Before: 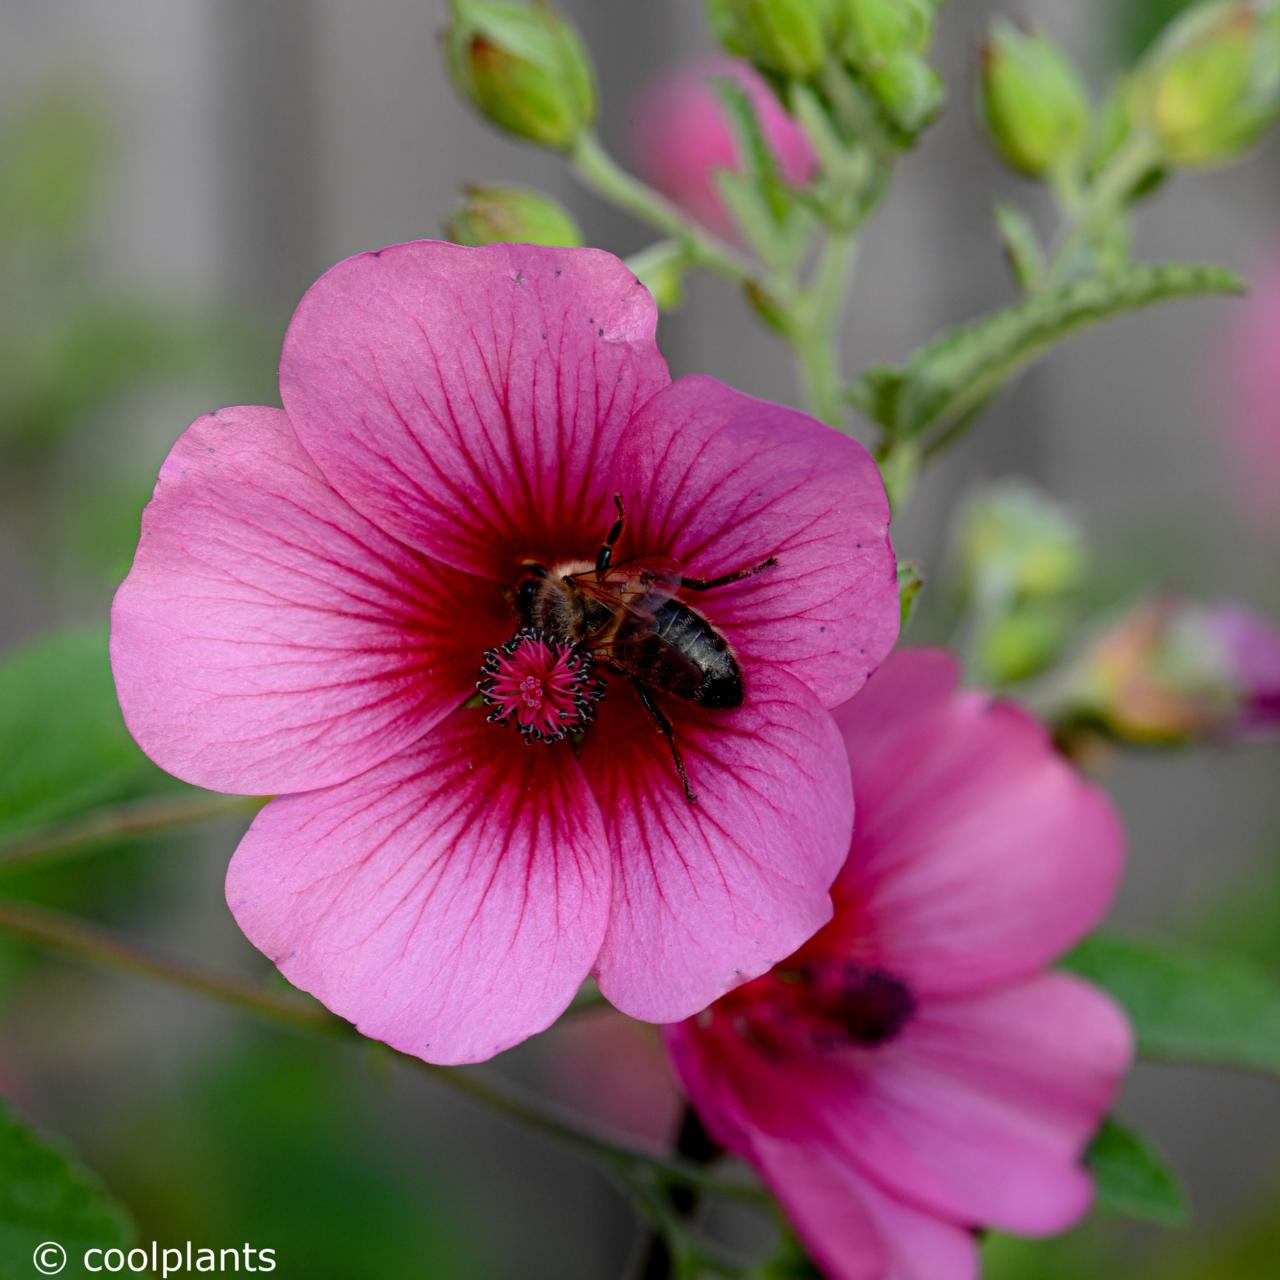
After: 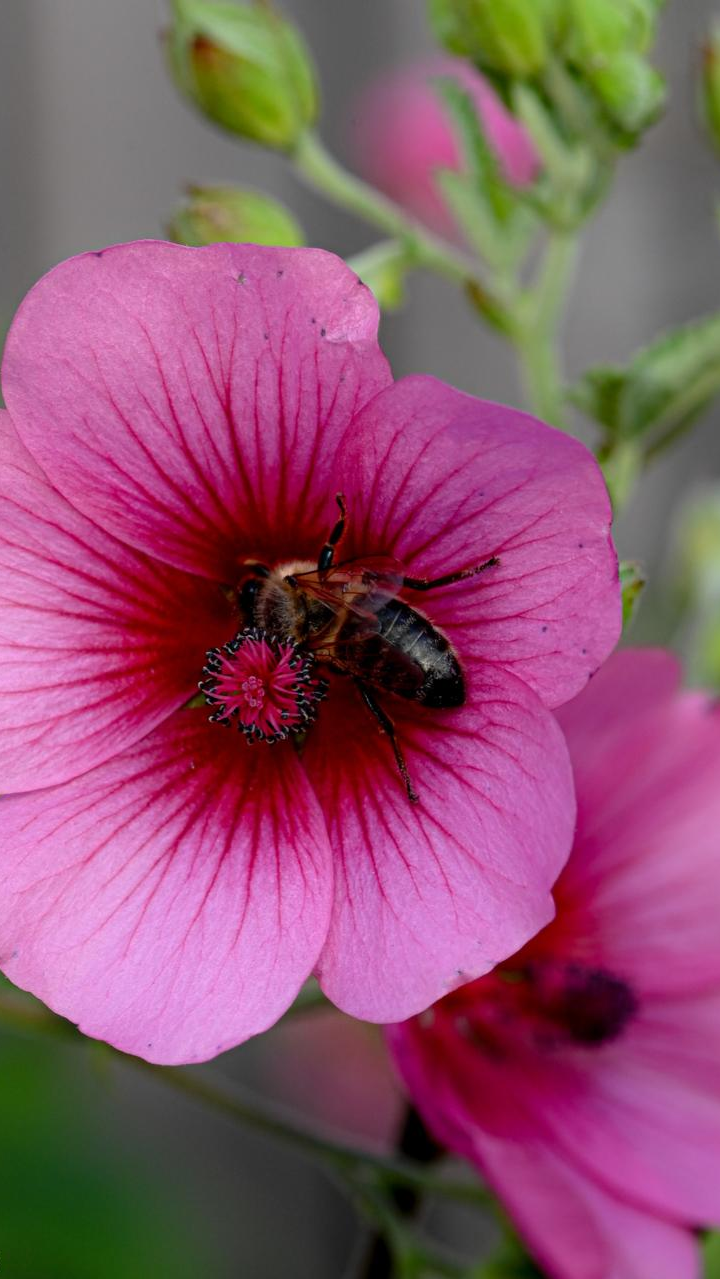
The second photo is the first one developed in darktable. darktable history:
crop: left 21.726%, right 22.001%, bottom 0.013%
